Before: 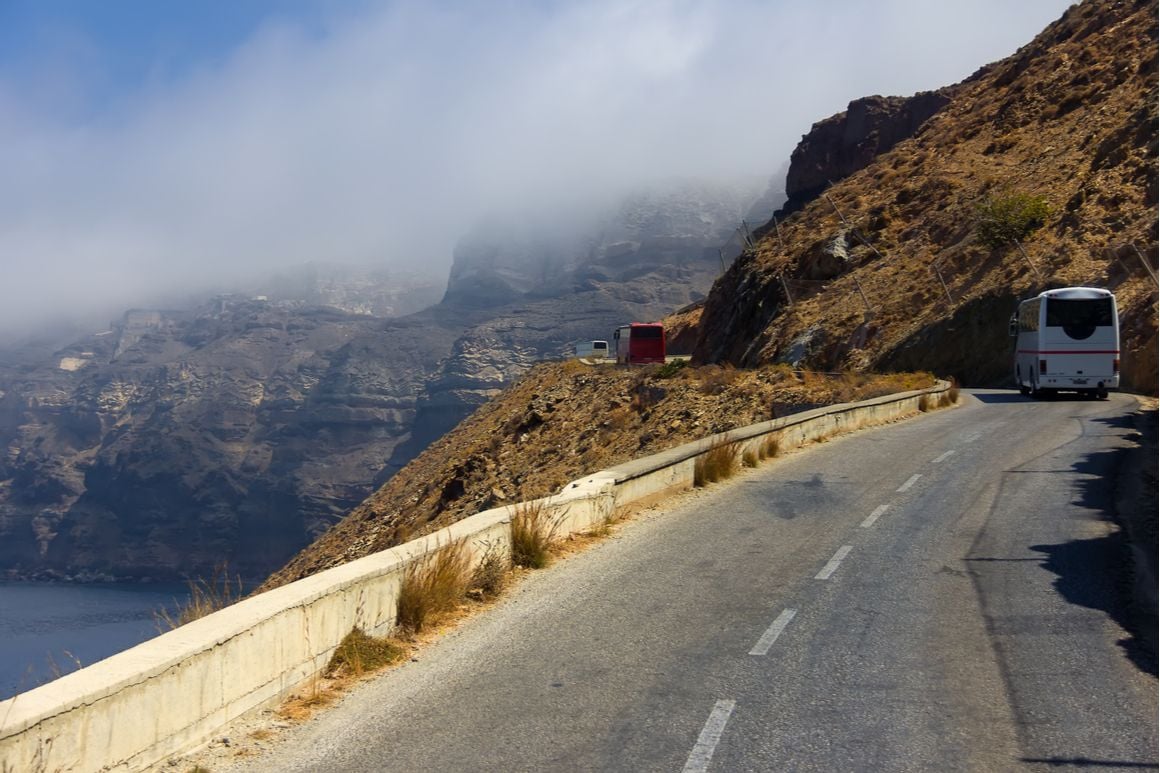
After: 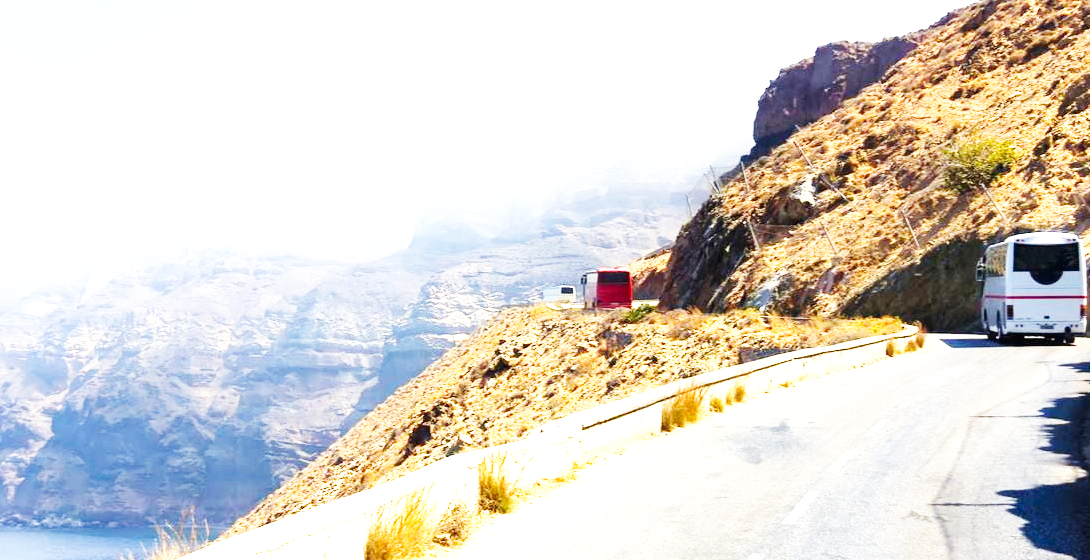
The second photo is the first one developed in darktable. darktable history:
crop: left 2.847%, top 7.133%, right 3.185%, bottom 20.349%
exposure: black level correction 0, exposure 1.907 EV, compensate exposure bias true, compensate highlight preservation false
base curve: curves: ch0 [(0, 0.003) (0.001, 0.002) (0.006, 0.004) (0.02, 0.022) (0.048, 0.086) (0.094, 0.234) (0.162, 0.431) (0.258, 0.629) (0.385, 0.8) (0.548, 0.918) (0.751, 0.988) (1, 1)], preserve colors none
